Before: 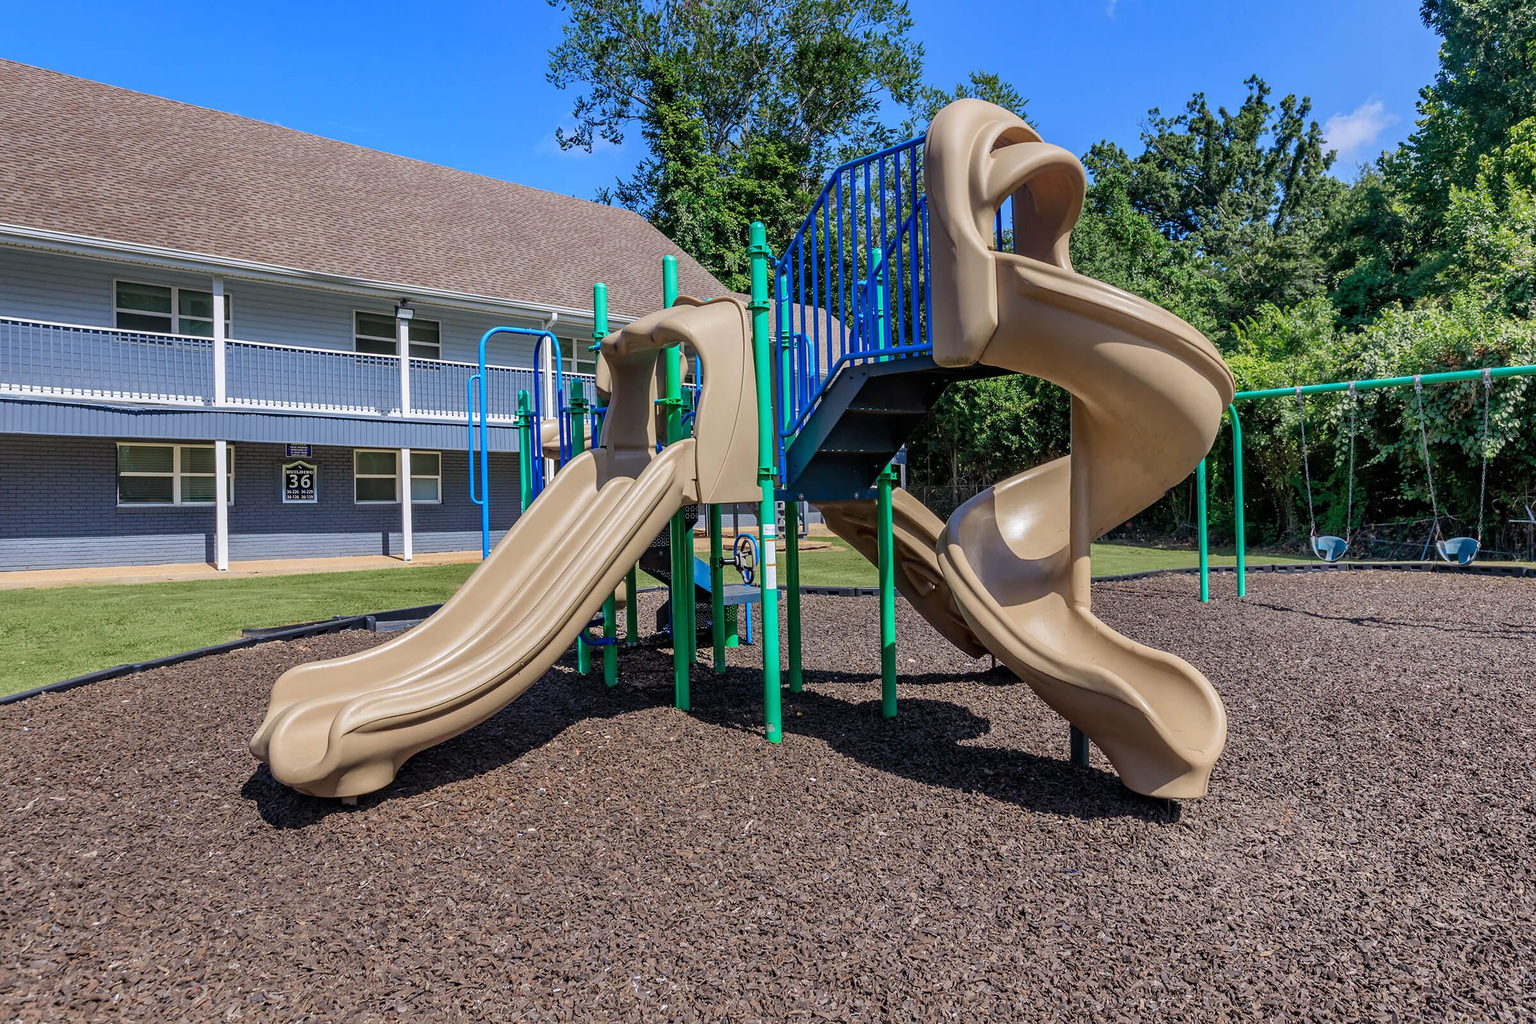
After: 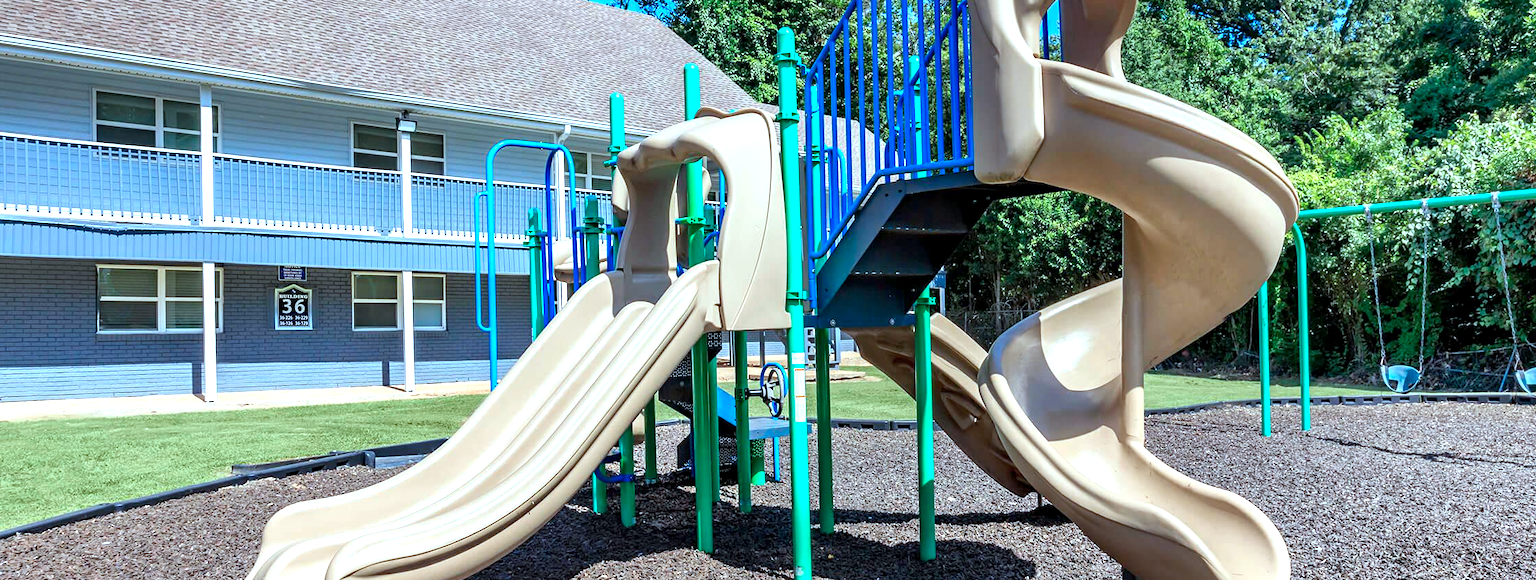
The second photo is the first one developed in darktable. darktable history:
exposure: black level correction 0.001, exposure 1 EV, compensate exposure bias true, compensate highlight preservation false
crop: left 1.752%, top 19.244%, right 5.217%, bottom 27.989%
color correction: highlights a* -11.3, highlights b* -15.73
